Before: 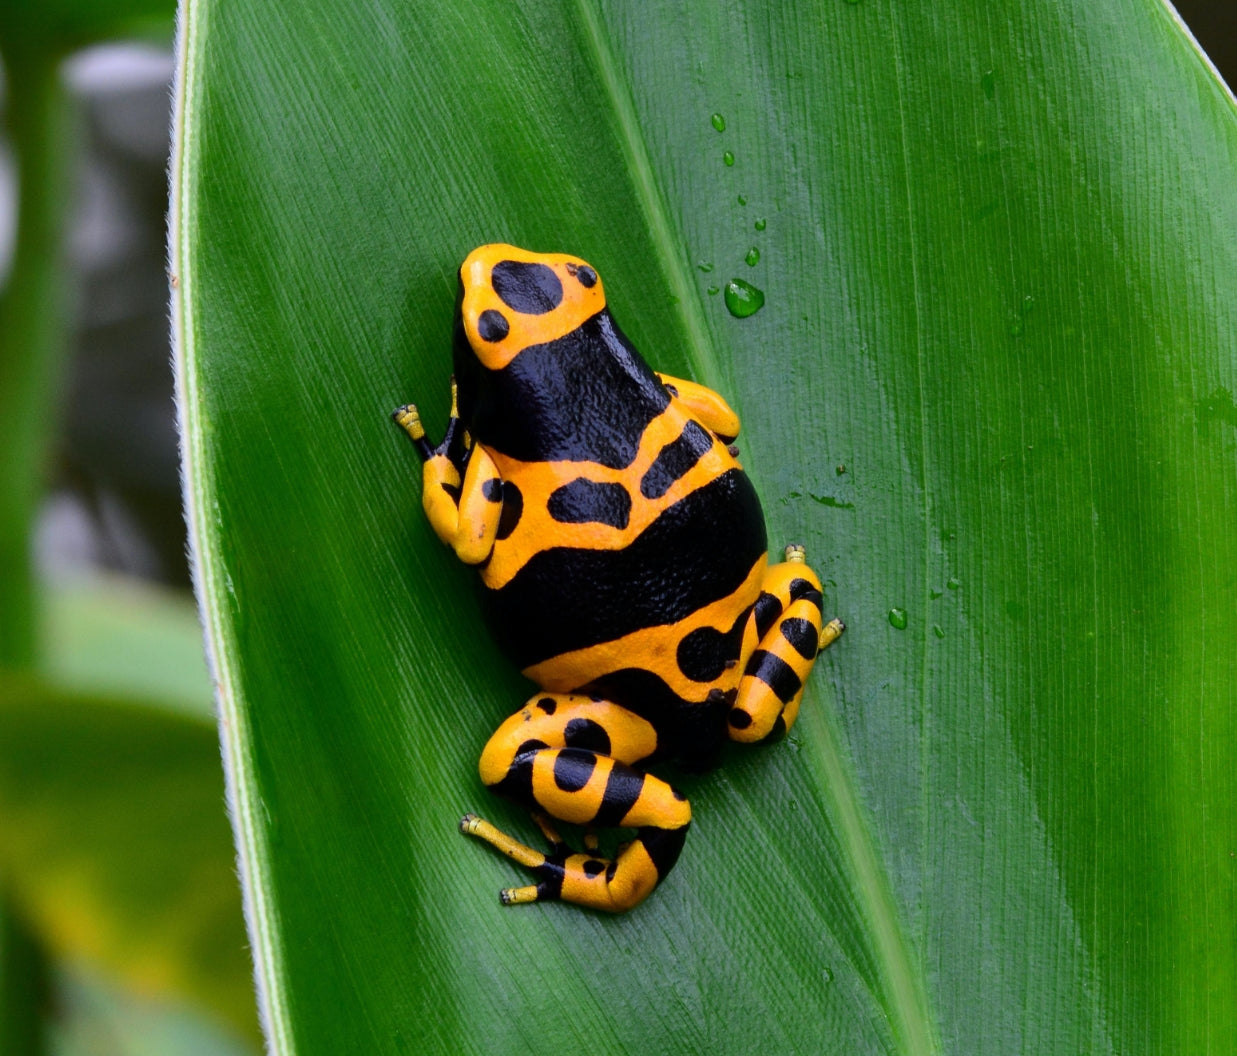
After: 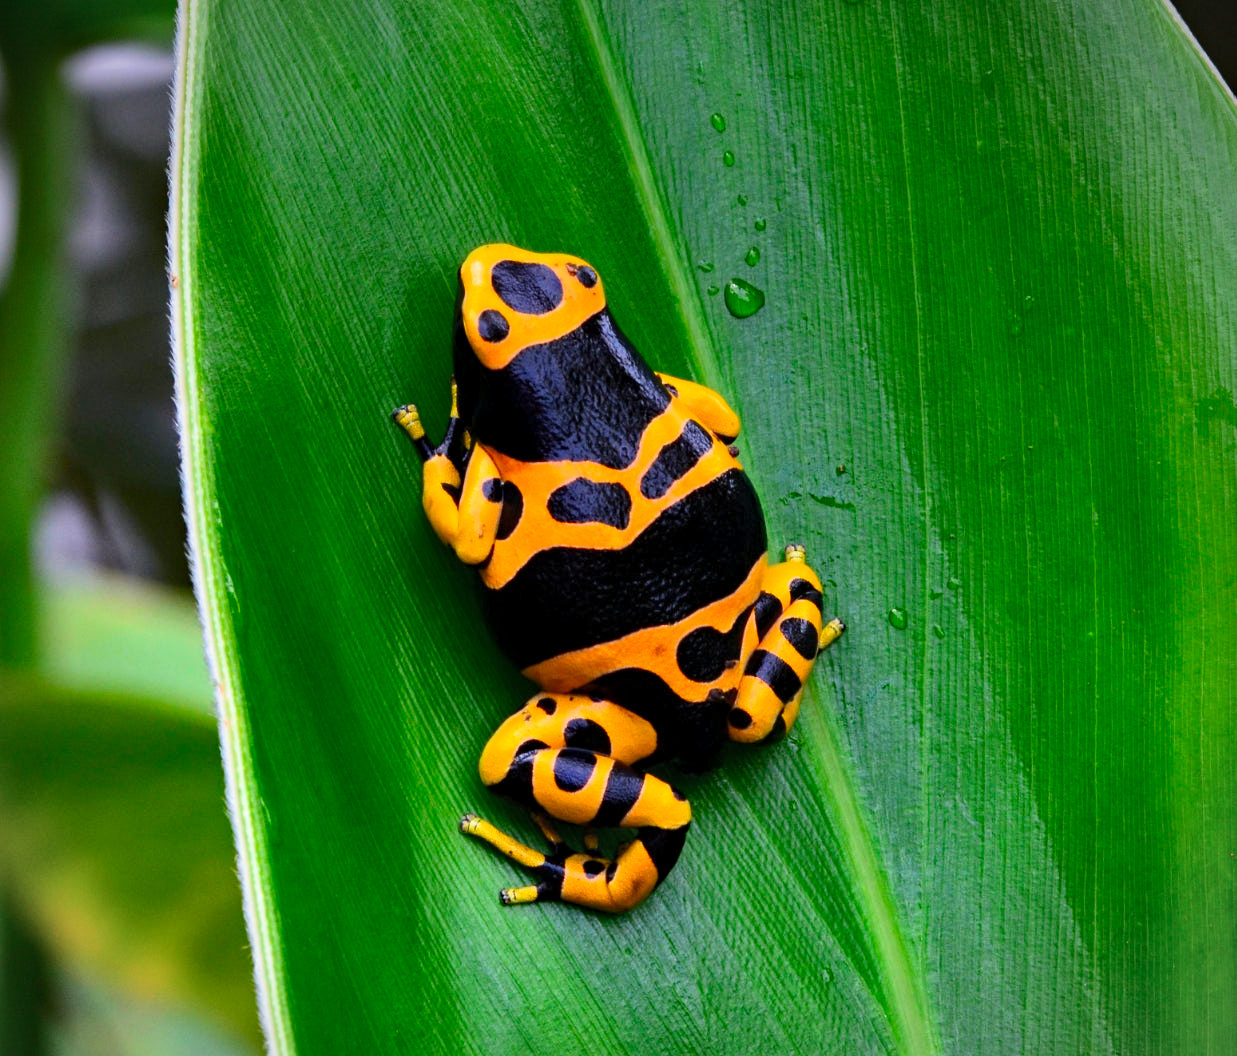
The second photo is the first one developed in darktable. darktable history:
split-toning: shadows › saturation 0.61, highlights › saturation 0.58, balance -28.74, compress 87.36%
graduated density: on, module defaults
haze removal: strength 0.29, distance 0.25, compatibility mode true, adaptive false
defringe: on, module defaults
vibrance: on, module defaults
local contrast: highlights 100%, shadows 100%, detail 120%, midtone range 0.2
contrast brightness saturation: contrast 0.24, brightness 0.26, saturation 0.39
vignetting: fall-off radius 63.6%
